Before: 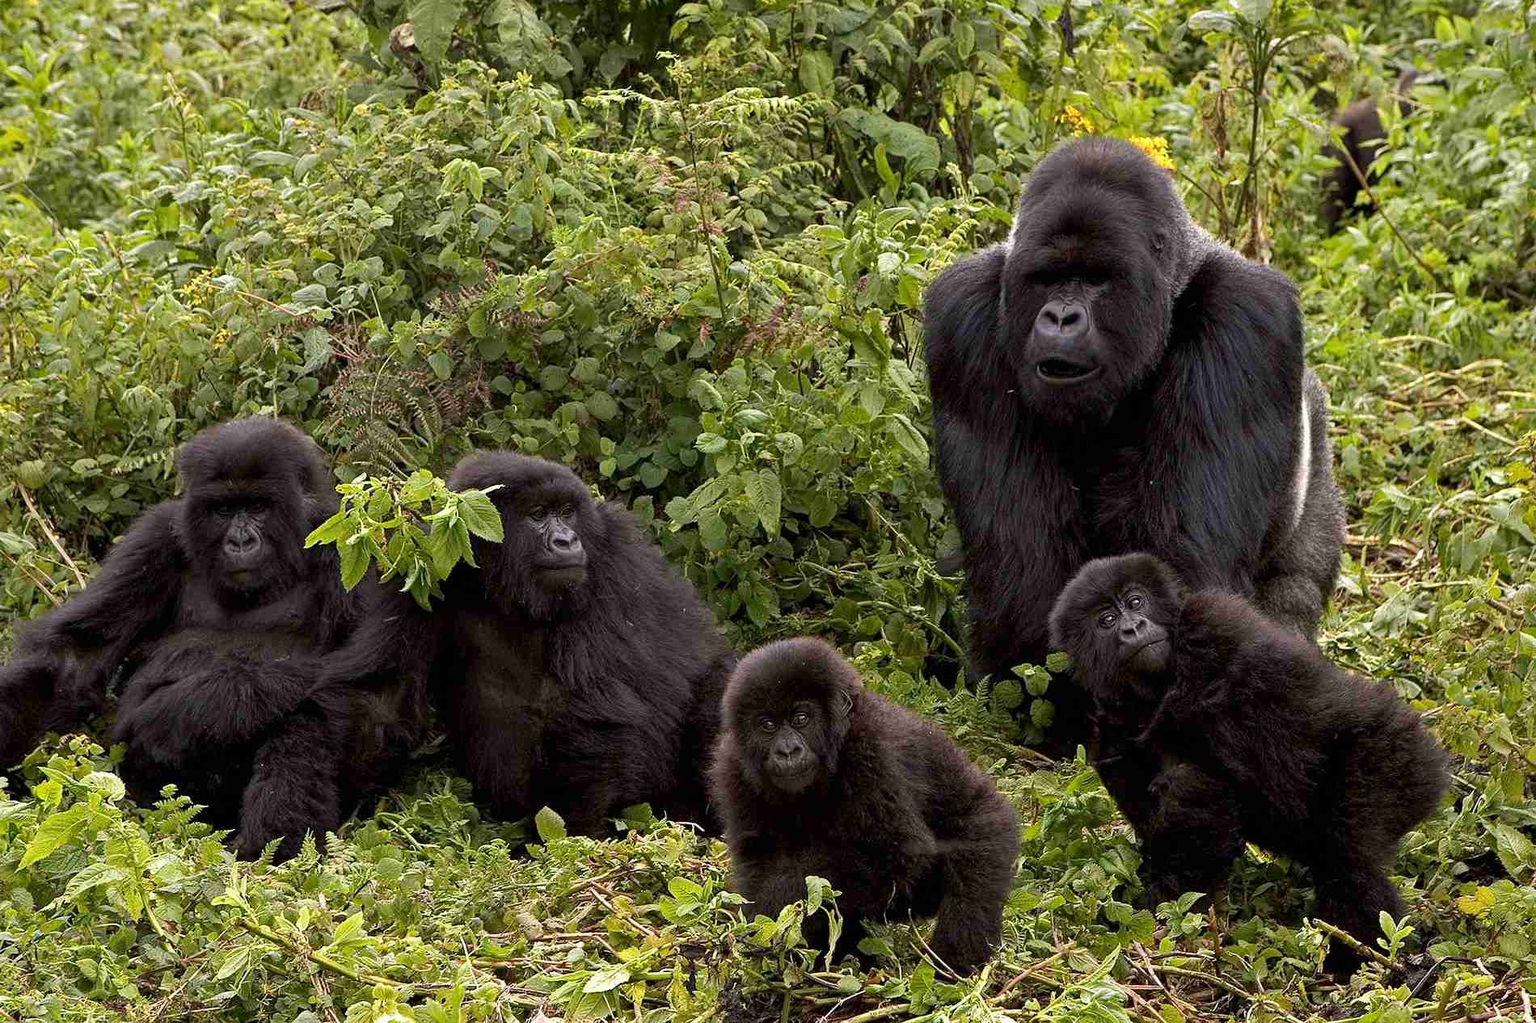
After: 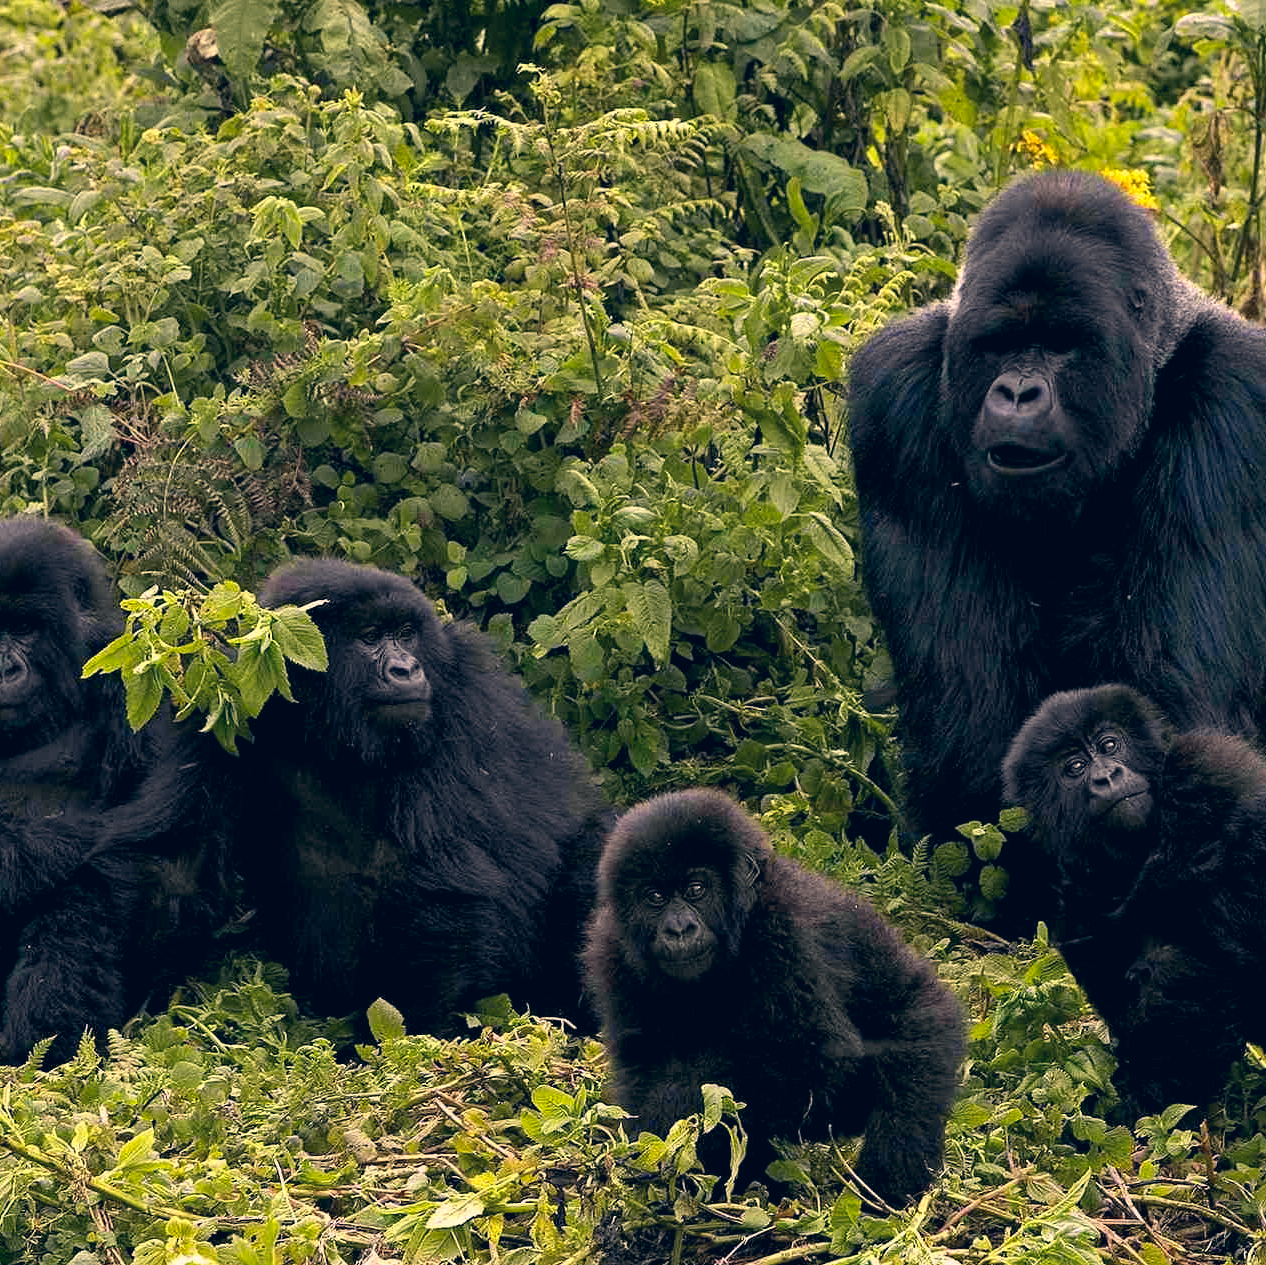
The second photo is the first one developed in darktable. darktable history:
levels: levels [0.026, 0.507, 0.987]
color correction: highlights a* 10.32, highlights b* 14.66, shadows a* -9.59, shadows b* -15.02
crop and rotate: left 15.546%, right 17.787%
